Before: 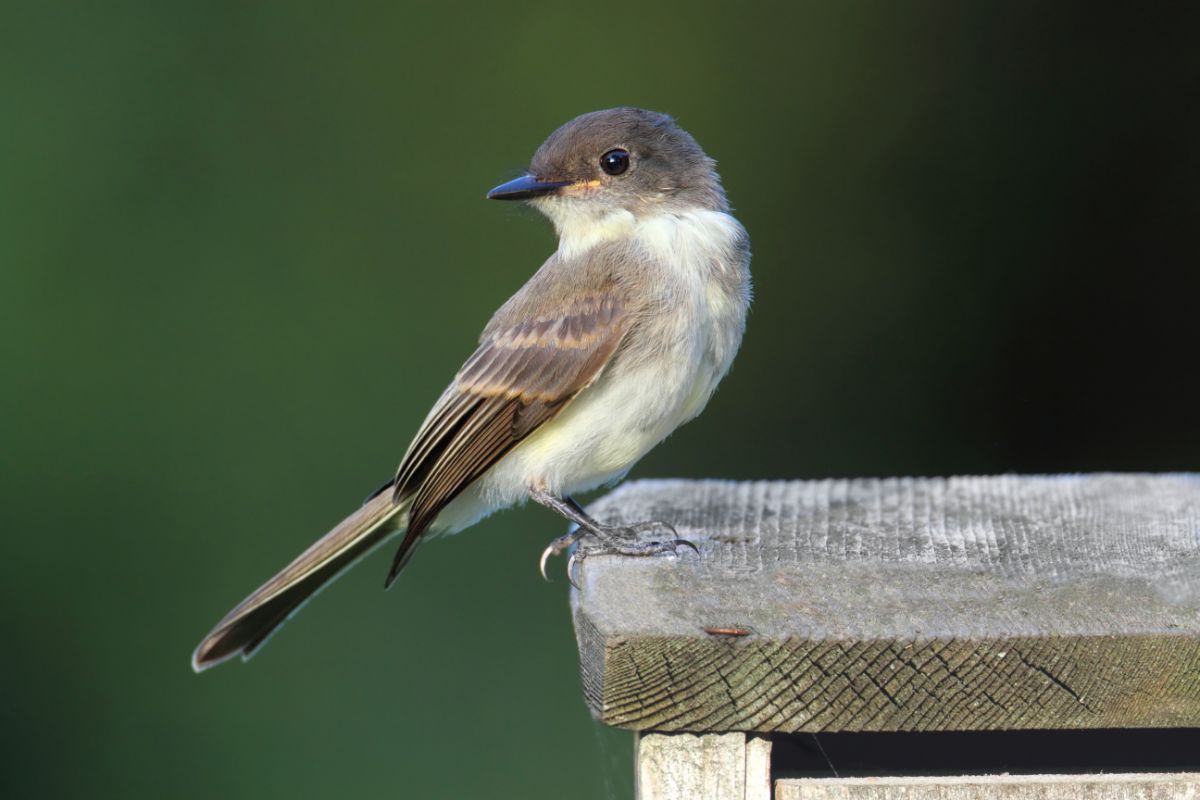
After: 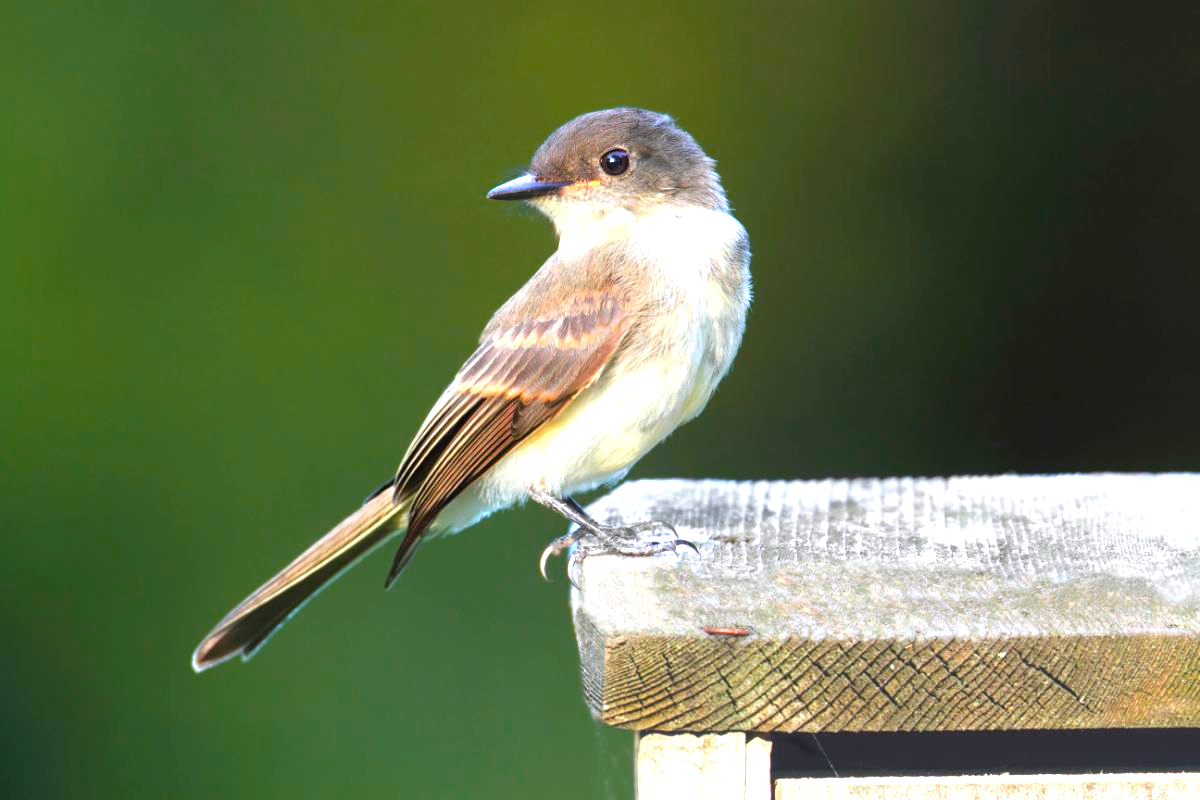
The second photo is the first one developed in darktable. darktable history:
color zones: curves: ch0 [(0.473, 0.374) (0.742, 0.784)]; ch1 [(0.354, 0.737) (0.742, 0.705)]; ch2 [(0.318, 0.421) (0.758, 0.532)]
exposure: black level correction 0, exposure 1.096 EV, compensate exposure bias true, compensate highlight preservation false
